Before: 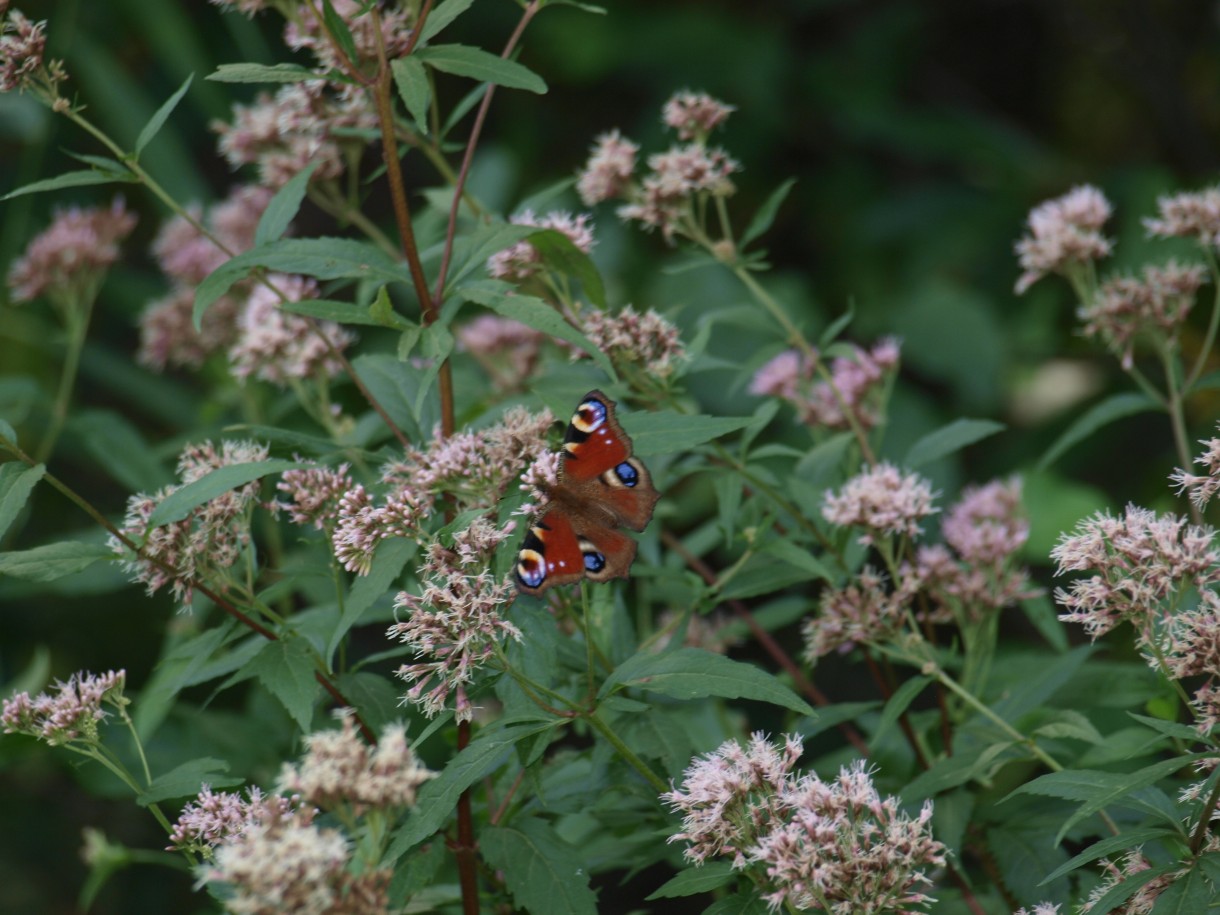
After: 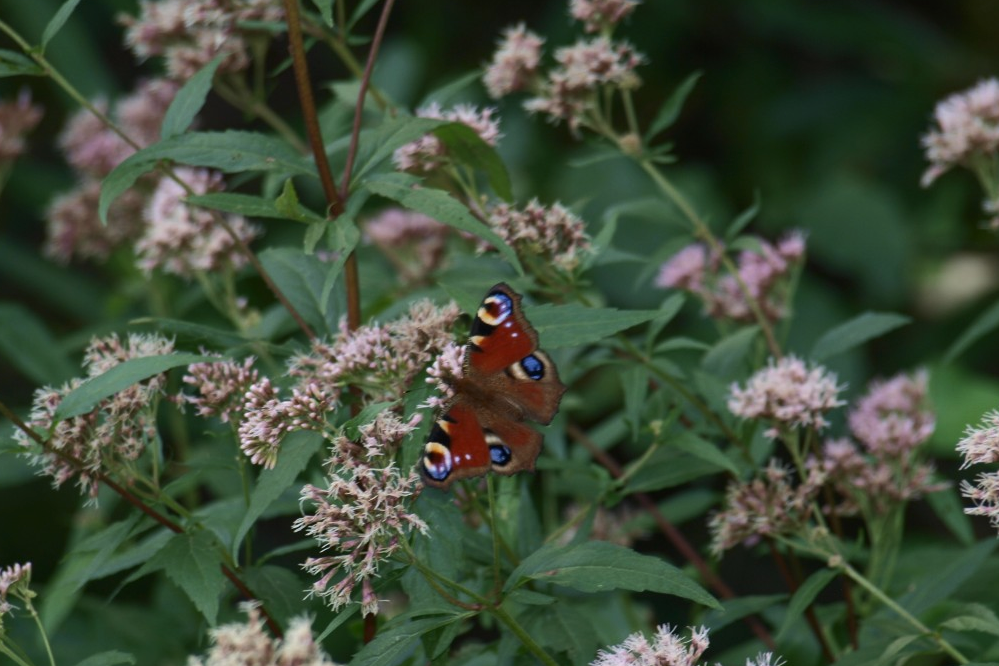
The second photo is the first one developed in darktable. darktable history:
contrast brightness saturation: contrast 0.026, brightness -0.032
tone curve: curves: ch0 [(0, 0) (0.003, 0.003) (0.011, 0.01) (0.025, 0.023) (0.044, 0.041) (0.069, 0.064) (0.1, 0.092) (0.136, 0.125) (0.177, 0.163) (0.224, 0.207) (0.277, 0.255) (0.335, 0.309) (0.399, 0.375) (0.468, 0.459) (0.543, 0.548) (0.623, 0.629) (0.709, 0.716) (0.801, 0.808) (0.898, 0.911) (1, 1)], color space Lab, linked channels, preserve colors none
crop: left 7.738%, top 11.75%, right 10.345%, bottom 15.453%
